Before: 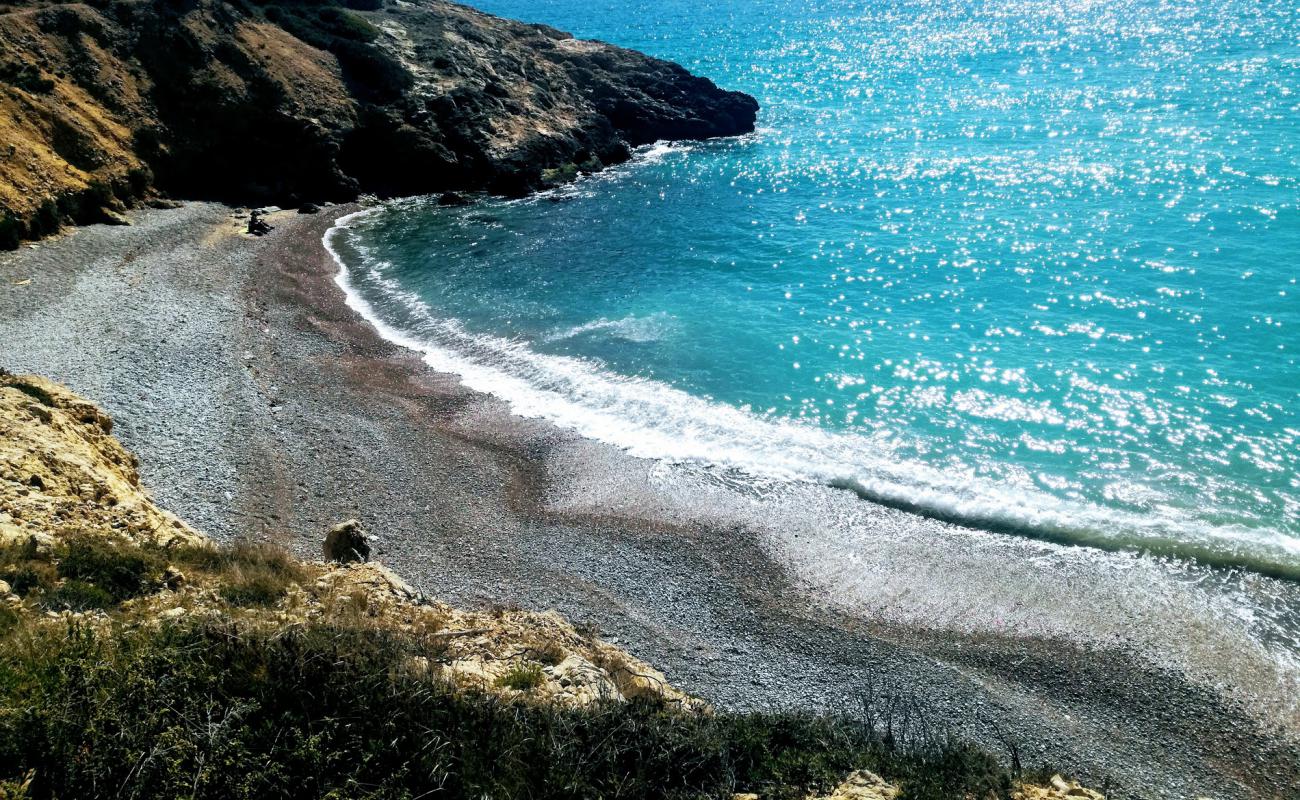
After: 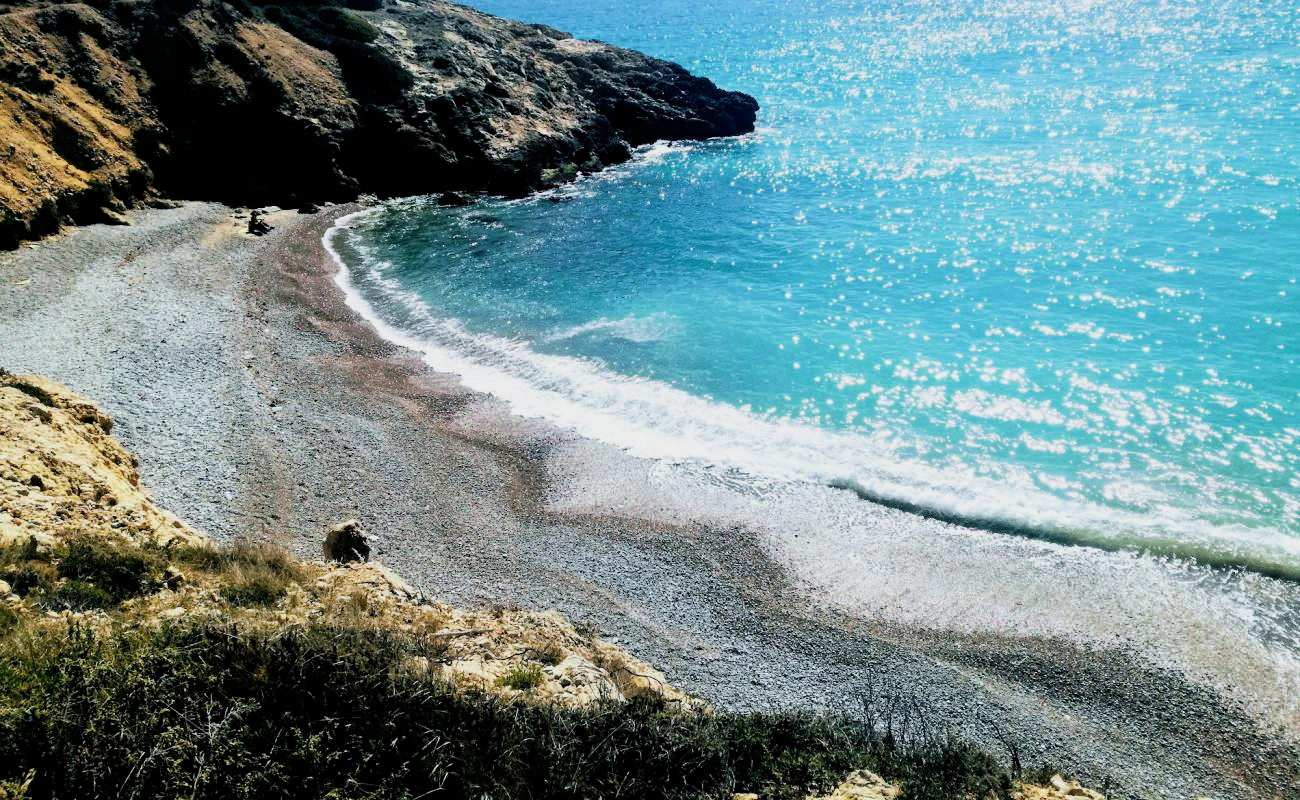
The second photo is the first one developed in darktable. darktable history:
filmic rgb: black relative exposure -7.65 EV, white relative exposure 4.56 EV, hardness 3.61, contrast 1.05
exposure: exposure 0.74 EV, compensate highlight preservation false
